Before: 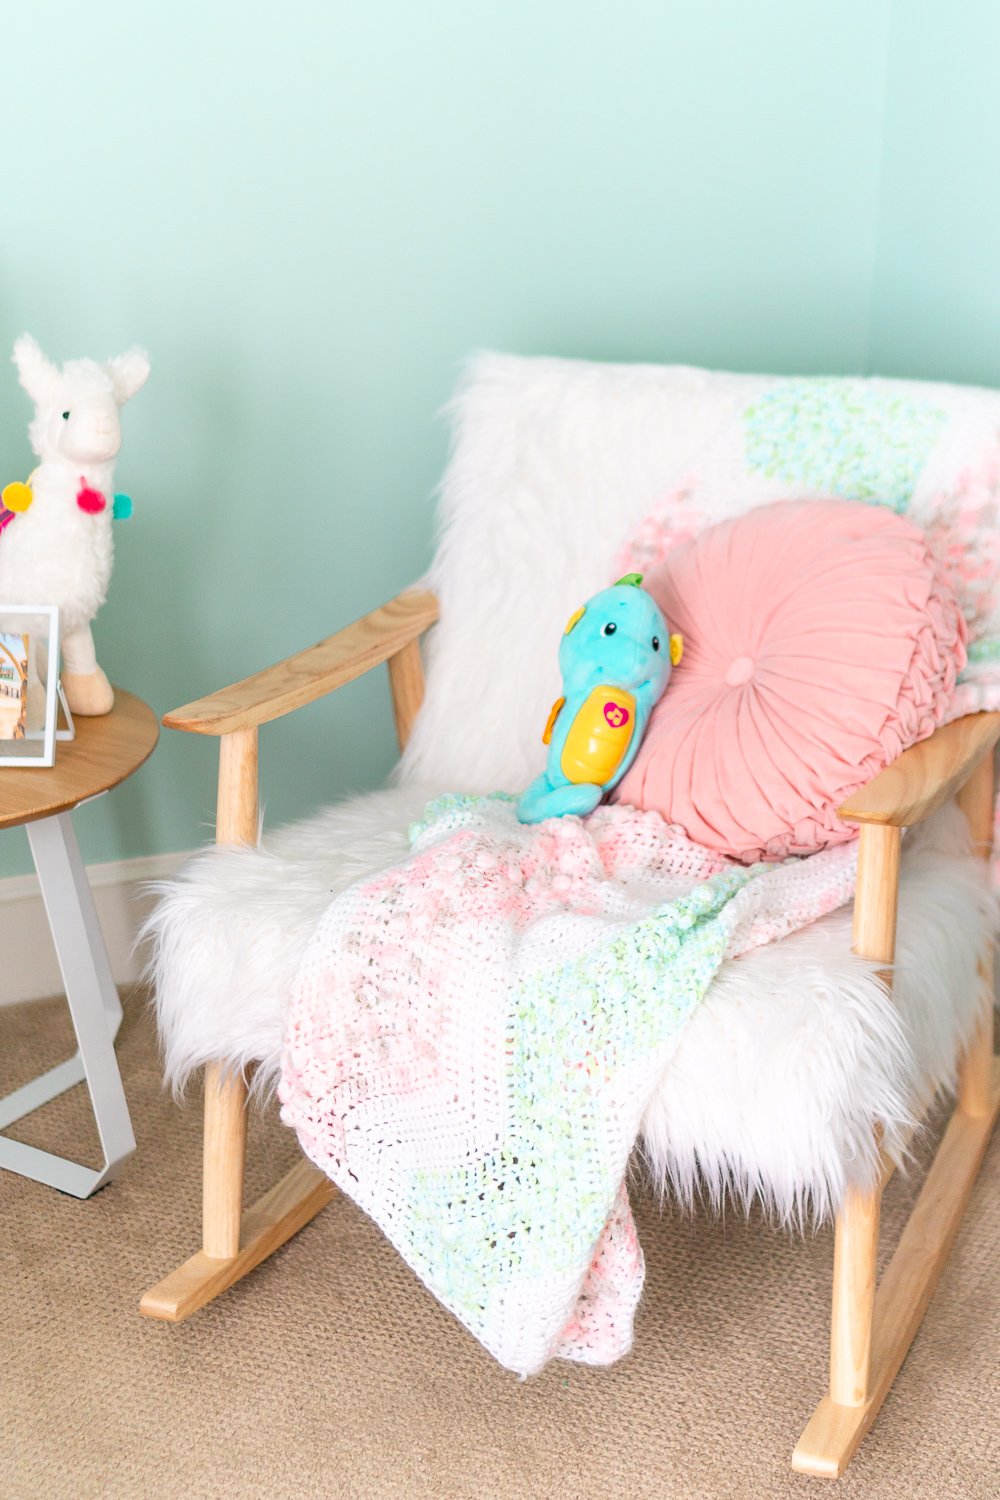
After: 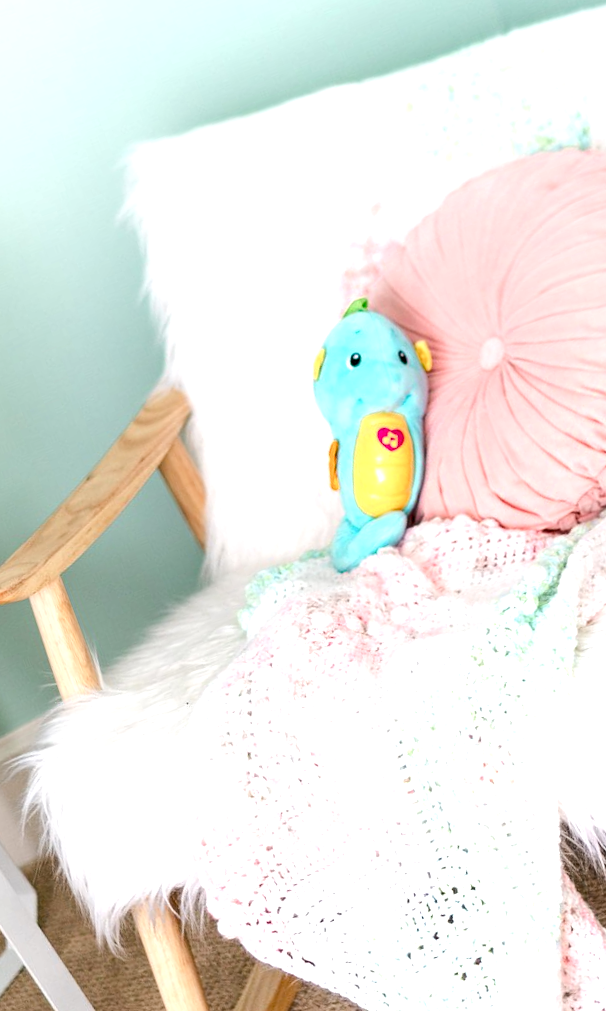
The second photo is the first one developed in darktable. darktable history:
crop and rotate: angle 20.76°, left 6.808%, right 4.264%, bottom 1.058%
exposure: black level correction 0.001, exposure -0.124 EV, compensate exposure bias true, compensate highlight preservation false
color balance rgb: power › luminance -3.894%, power › hue 143.32°, global offset › luminance -0.51%, perceptual saturation grading › global saturation 20%, perceptual saturation grading › highlights -49.675%, perceptual saturation grading › shadows 25.789%, perceptual brilliance grading › highlights 18.441%, perceptual brilliance grading › mid-tones 32.582%, perceptual brilliance grading › shadows -31.538%, global vibrance 14.752%
